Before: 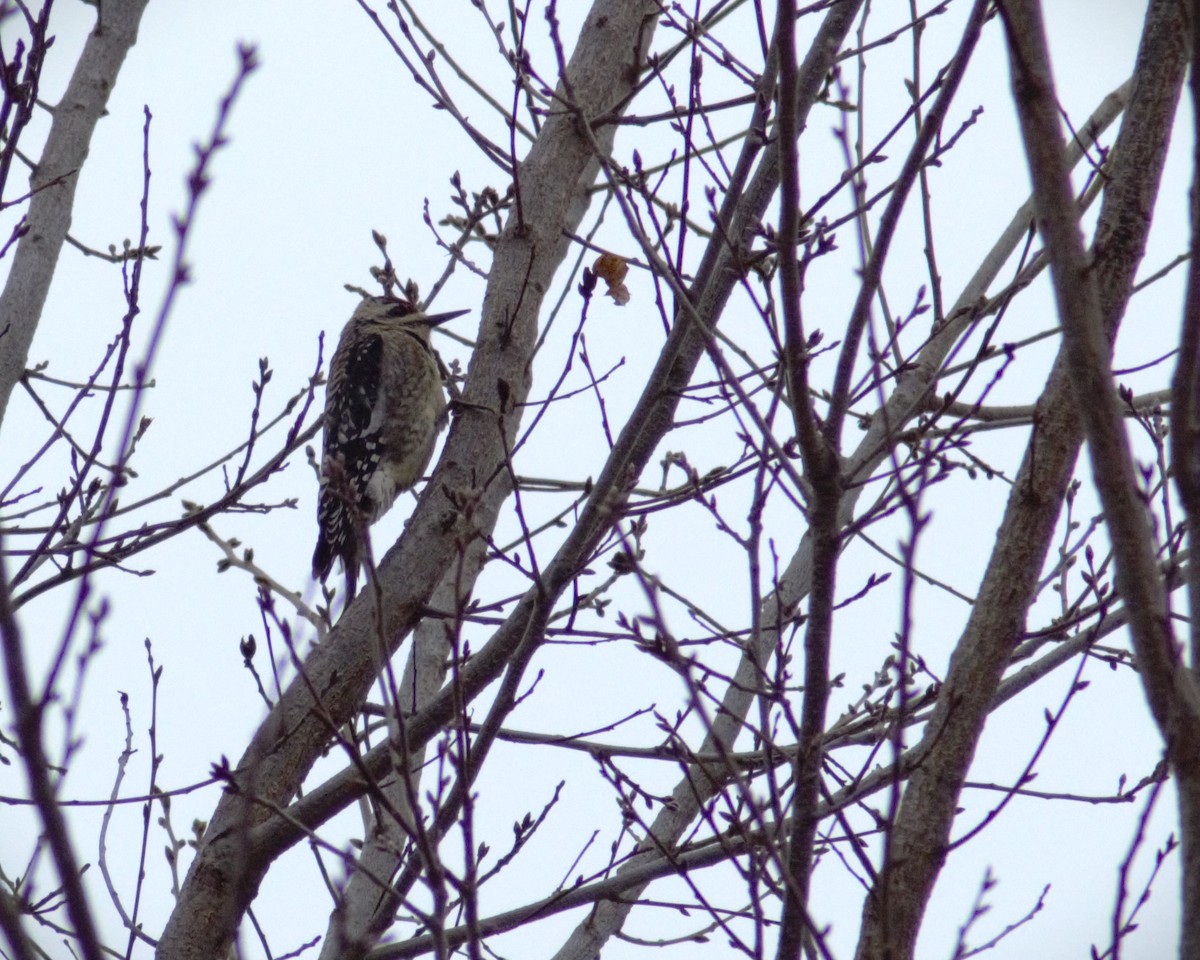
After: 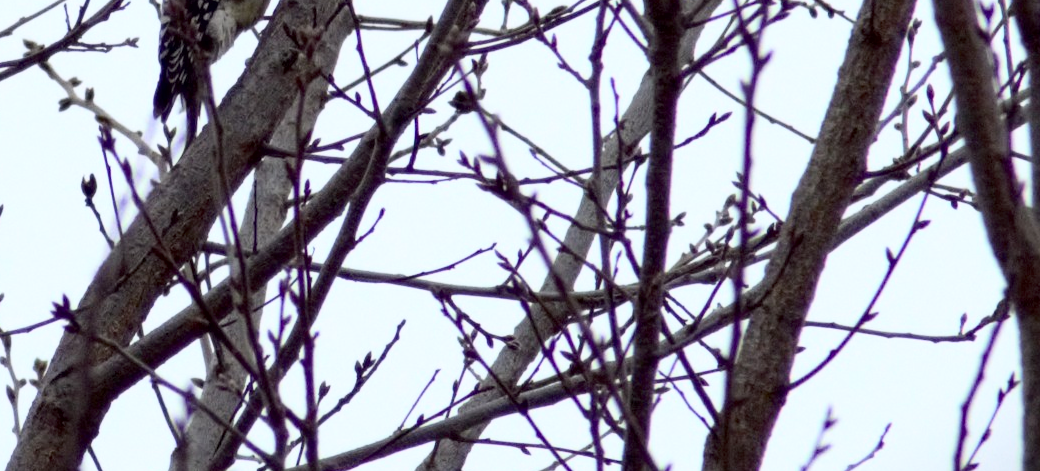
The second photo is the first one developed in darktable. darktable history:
exposure: black level correction 0.009, exposure 0.016 EV, compensate highlight preservation false
crop and rotate: left 13.268%, top 48.077%, bottom 2.781%
contrast brightness saturation: contrast 0.245, brightness 0.091
